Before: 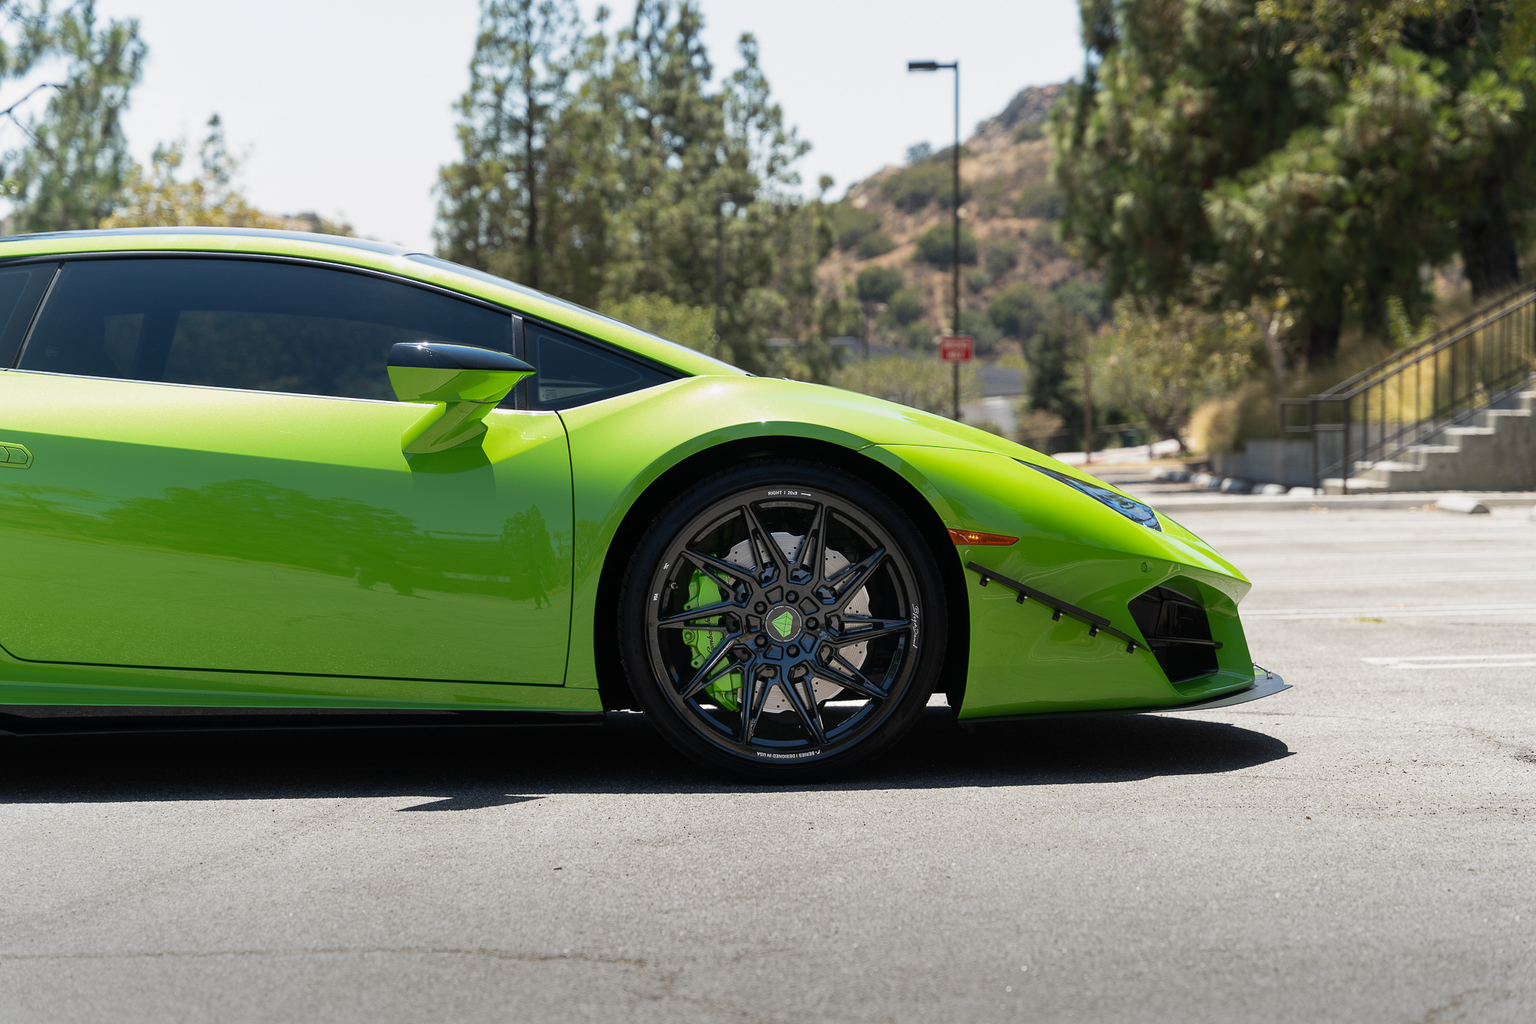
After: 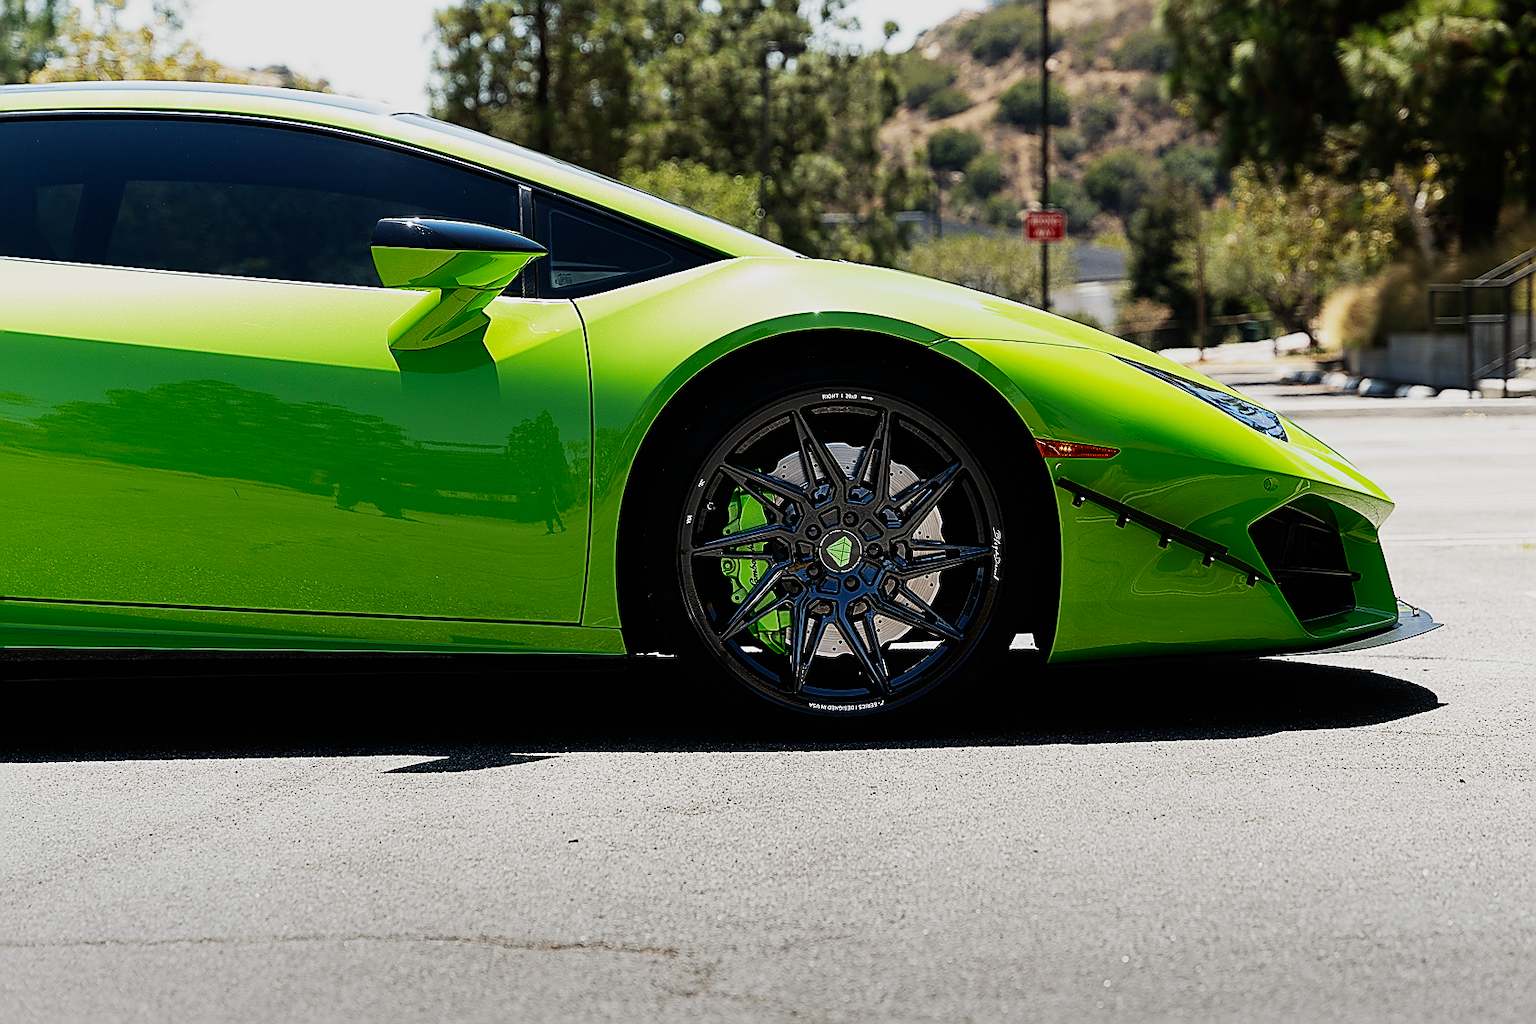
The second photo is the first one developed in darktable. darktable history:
sigmoid: contrast 2, skew -0.2, preserve hue 0%, red attenuation 0.1, red rotation 0.035, green attenuation 0.1, green rotation -0.017, blue attenuation 0.15, blue rotation -0.052, base primaries Rec2020
crop and rotate: left 4.842%, top 15.51%, right 10.668%
sharpen: radius 1.685, amount 1.294
